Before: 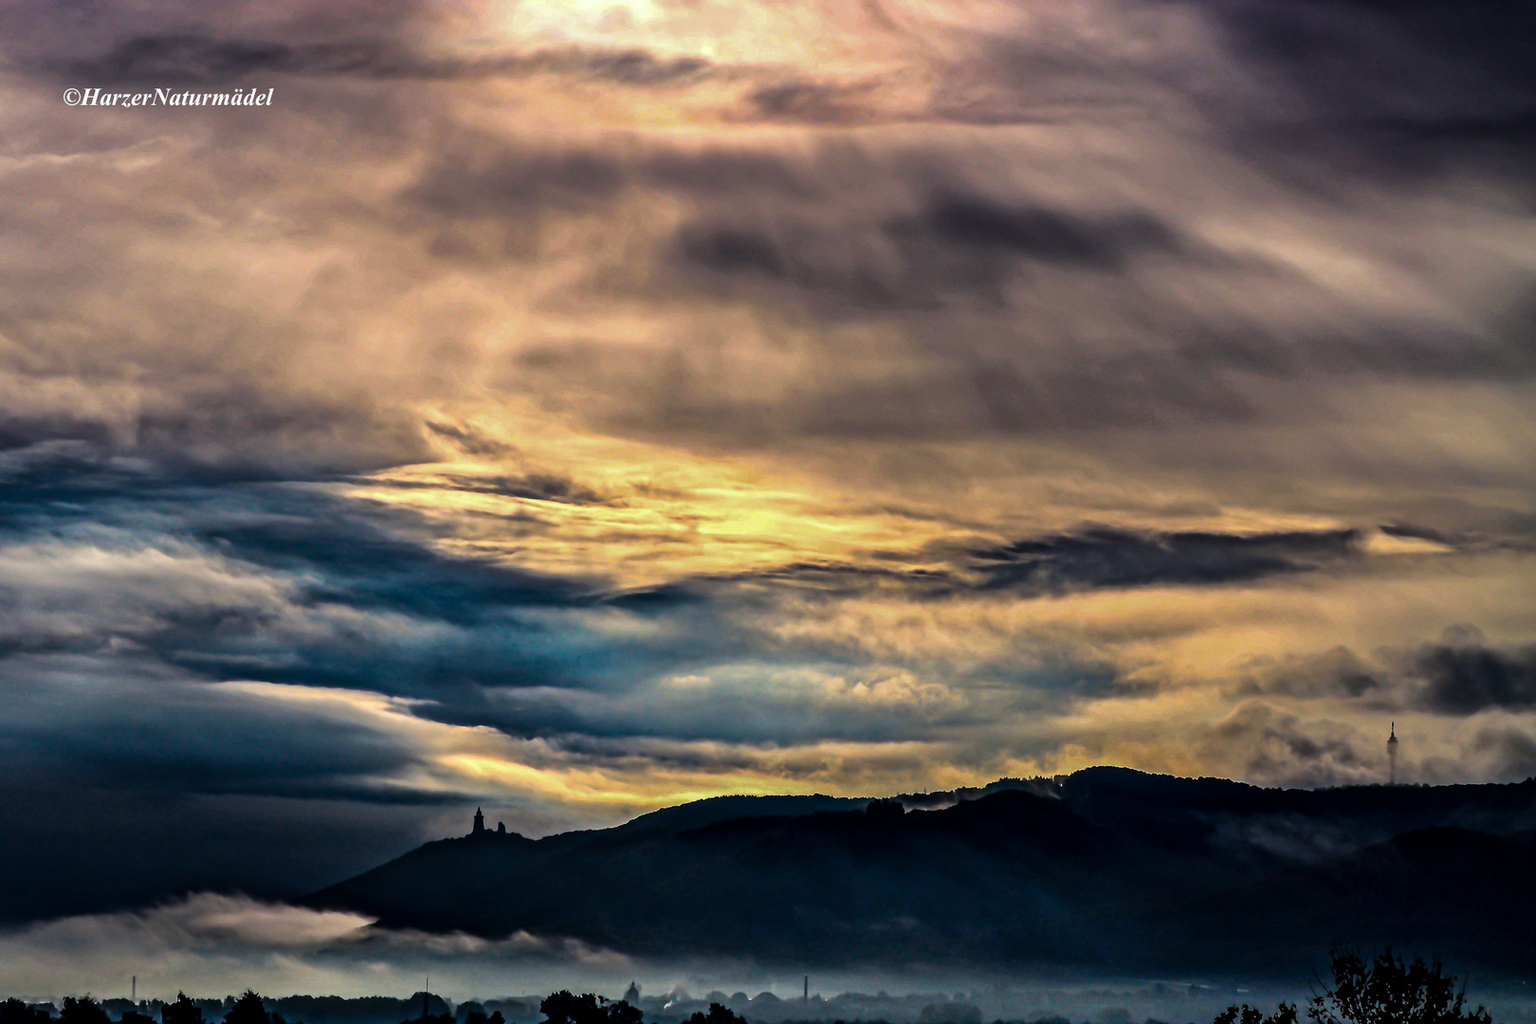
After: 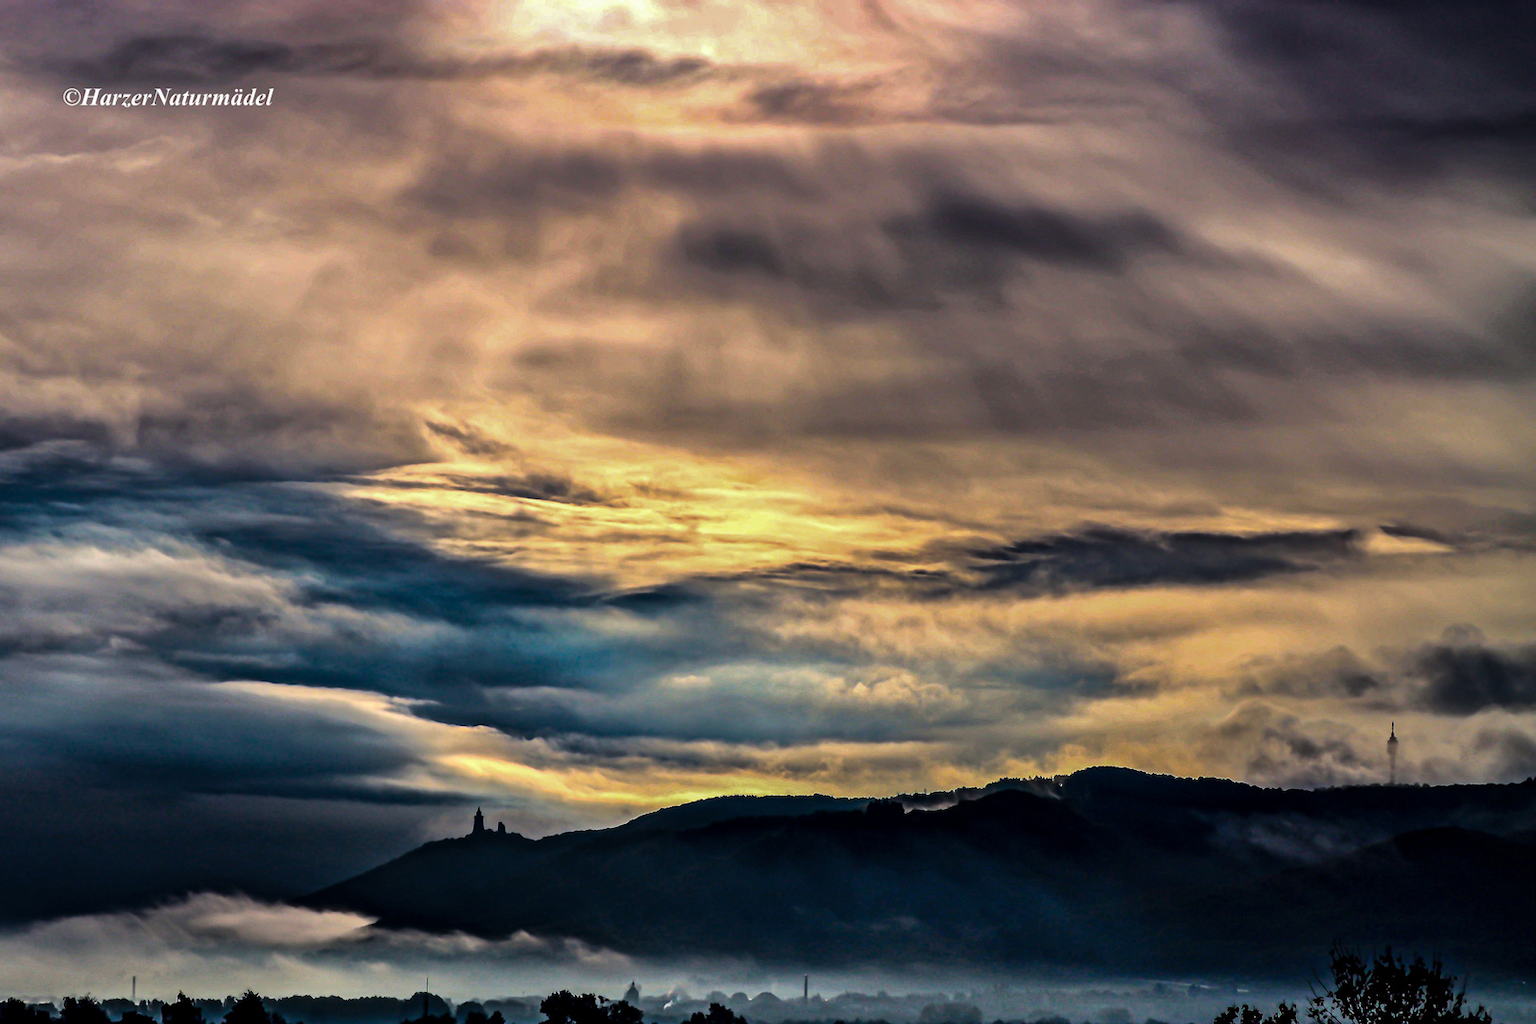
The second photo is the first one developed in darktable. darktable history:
shadows and highlights: shadows 31.99, highlights -31.3, soften with gaussian
